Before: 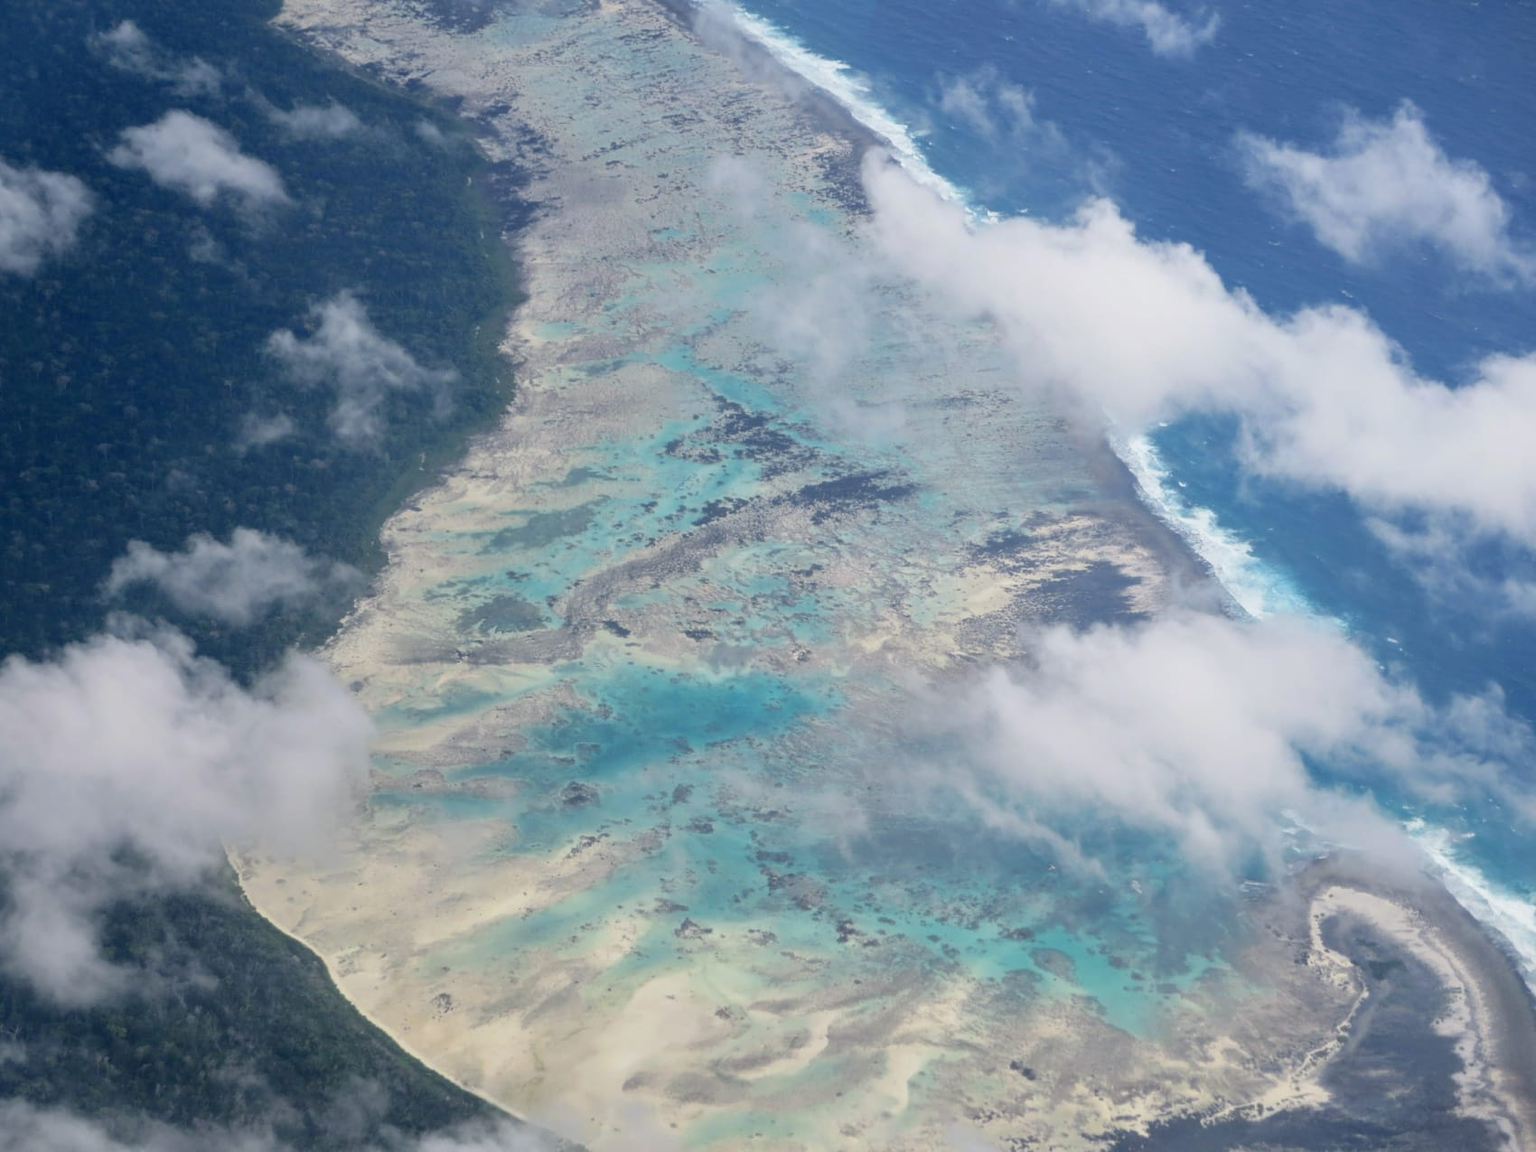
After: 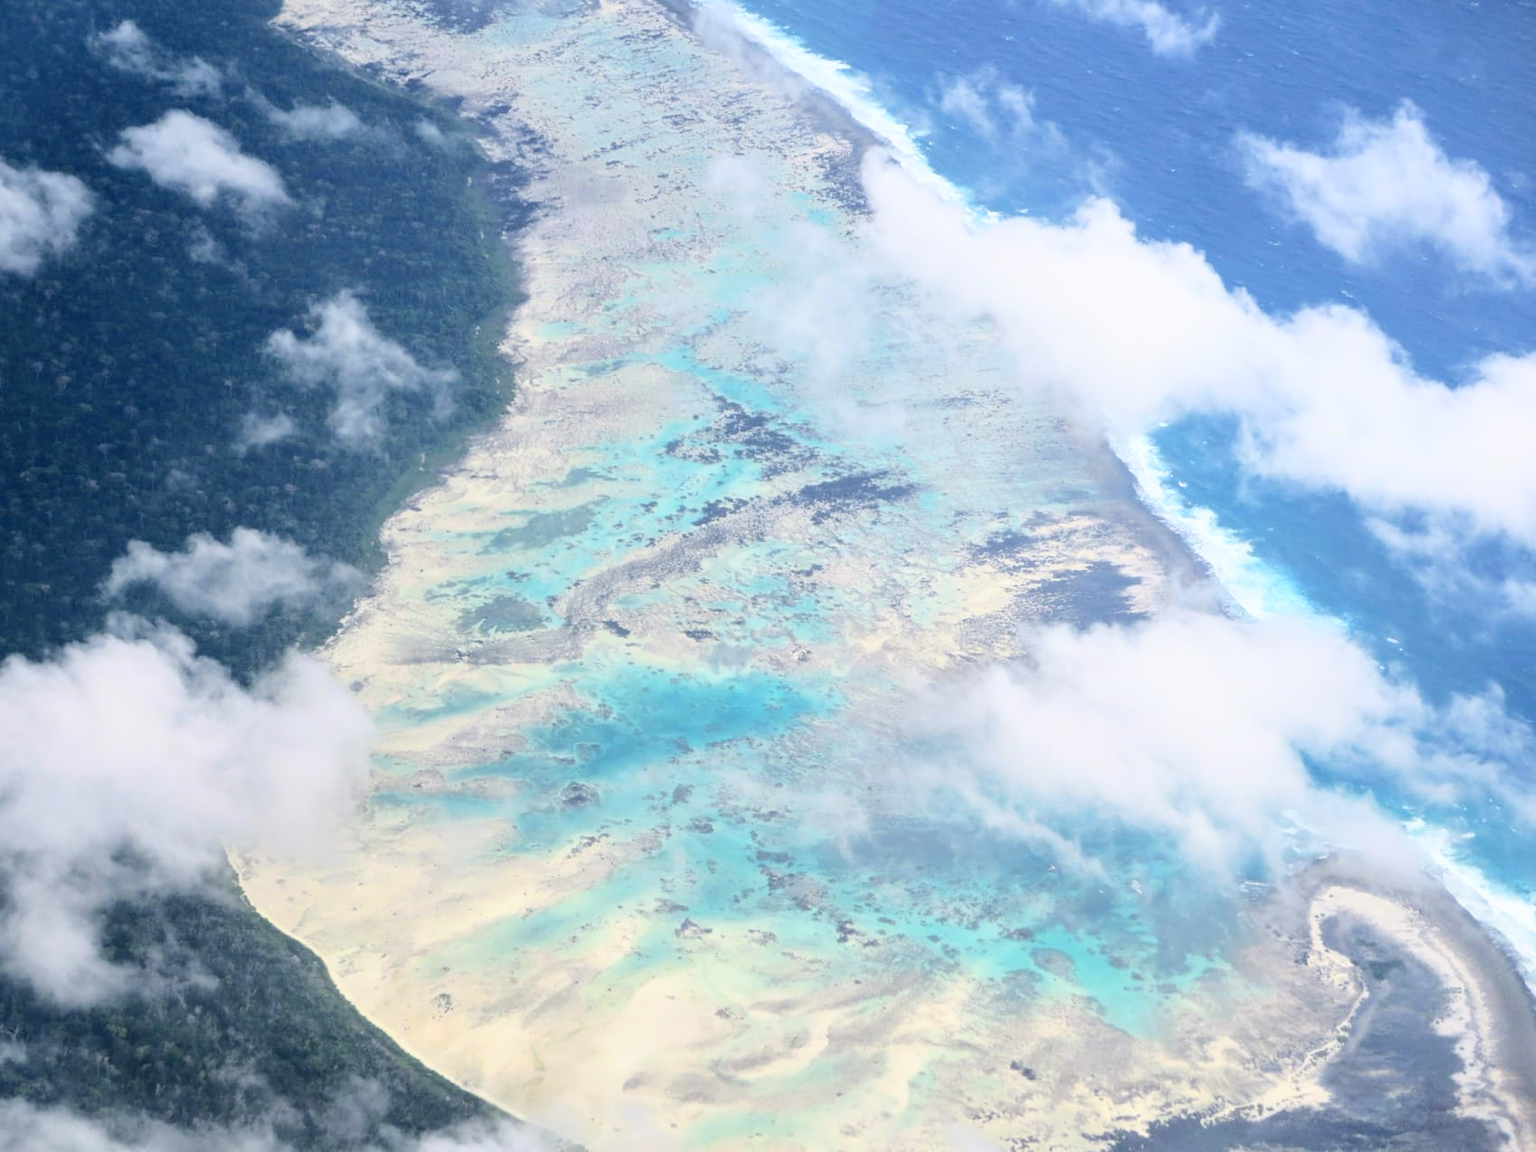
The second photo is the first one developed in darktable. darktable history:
base curve: curves: ch0 [(0, 0) (0.005, 0.002) (0.15, 0.3) (0.4, 0.7) (0.75, 0.95) (1, 1)]
